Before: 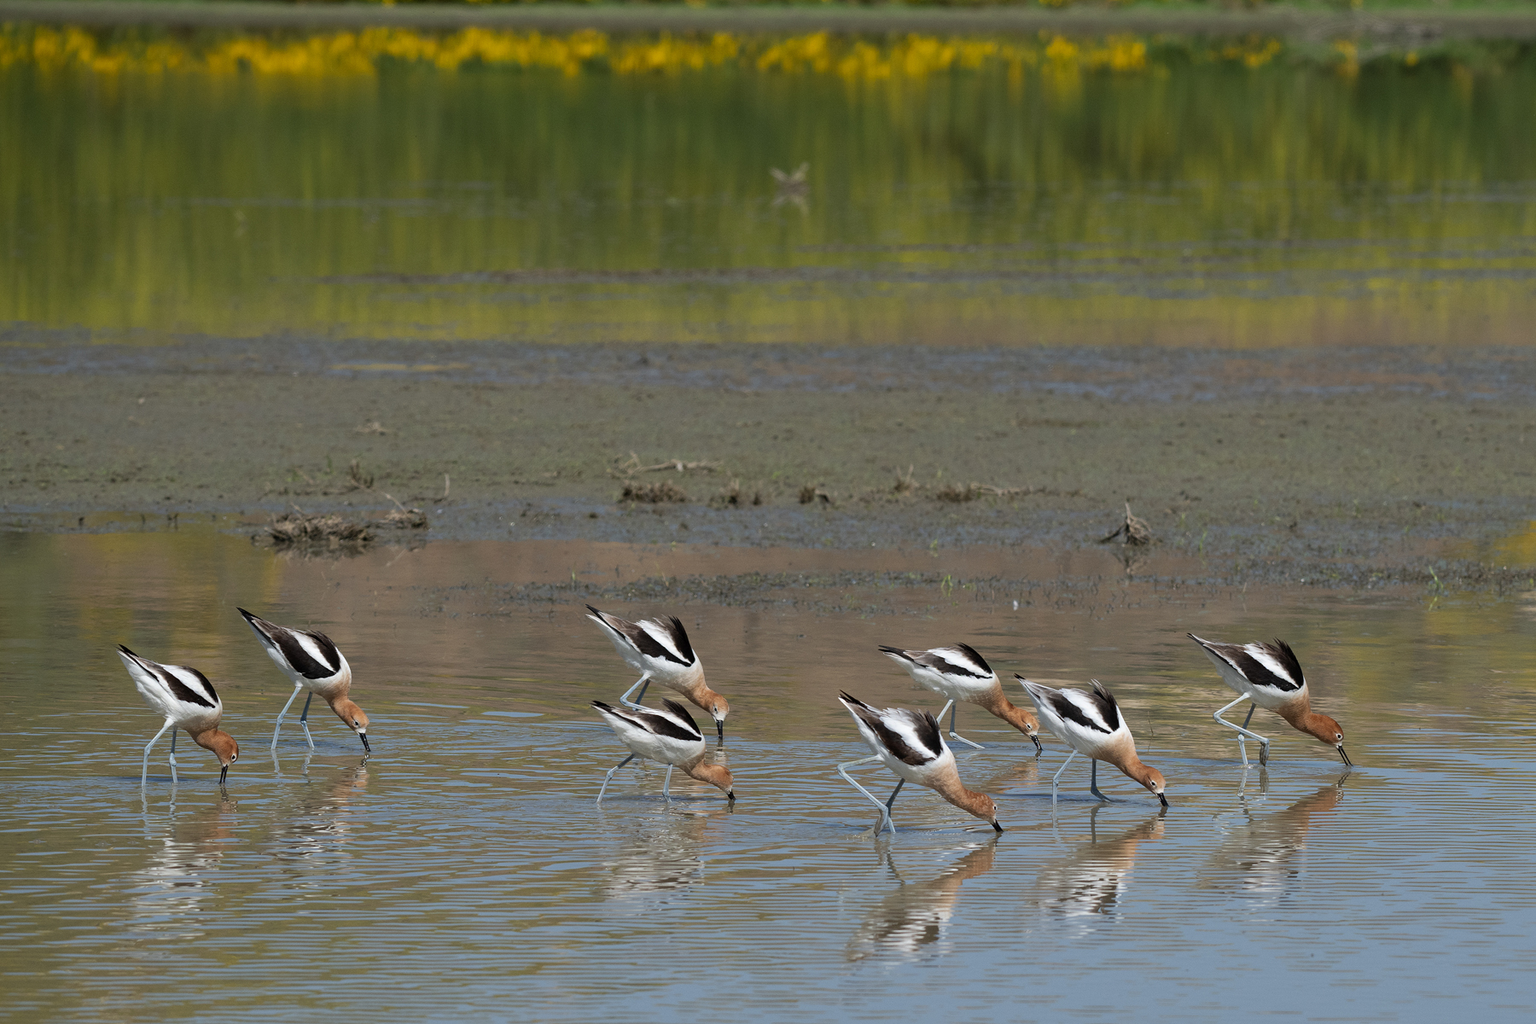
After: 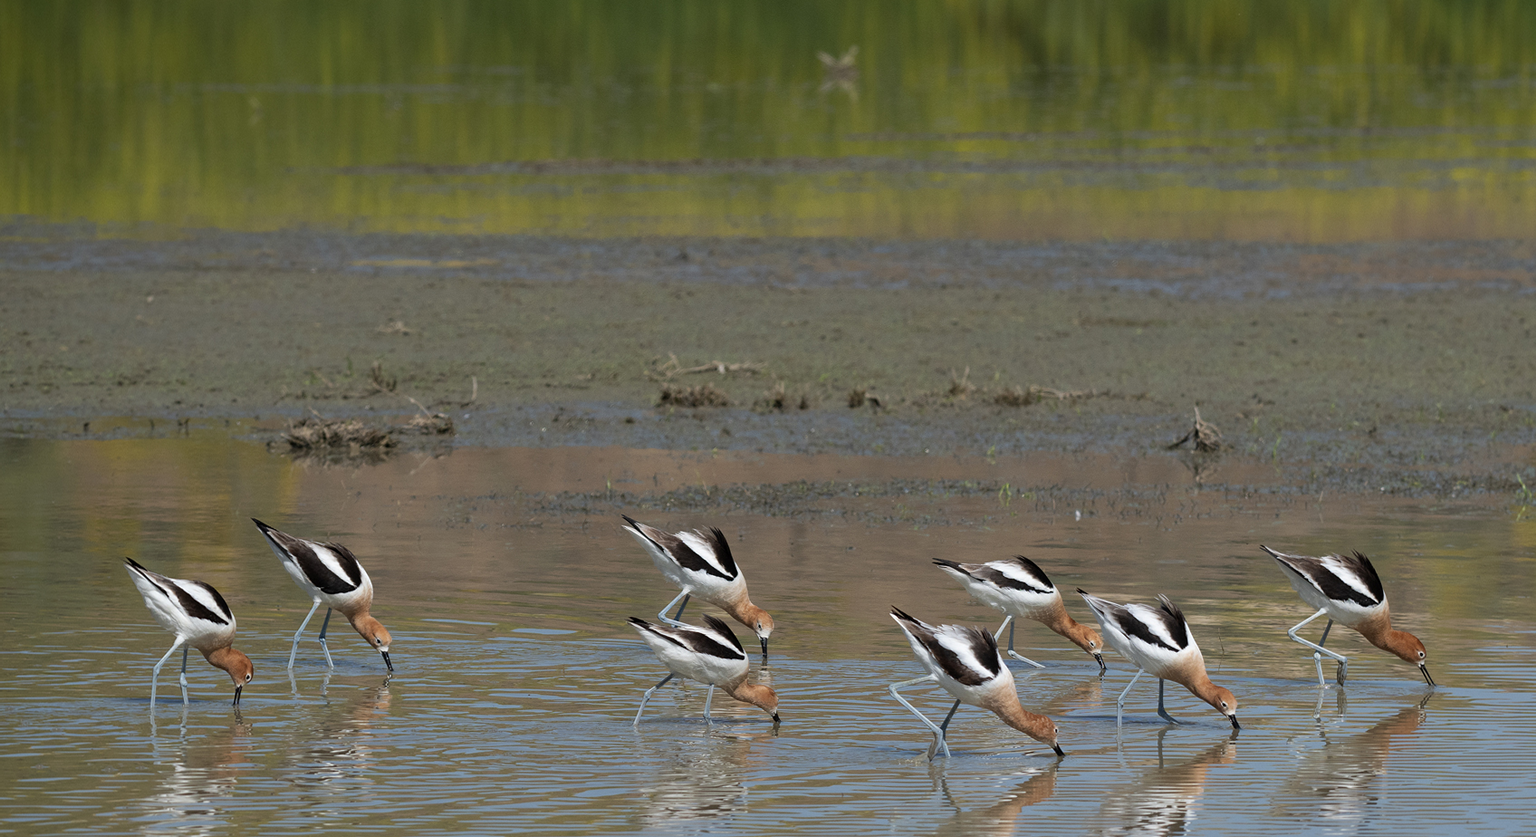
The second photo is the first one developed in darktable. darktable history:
crop and rotate: angle 0.03°, top 11.643%, right 5.651%, bottom 11.189%
